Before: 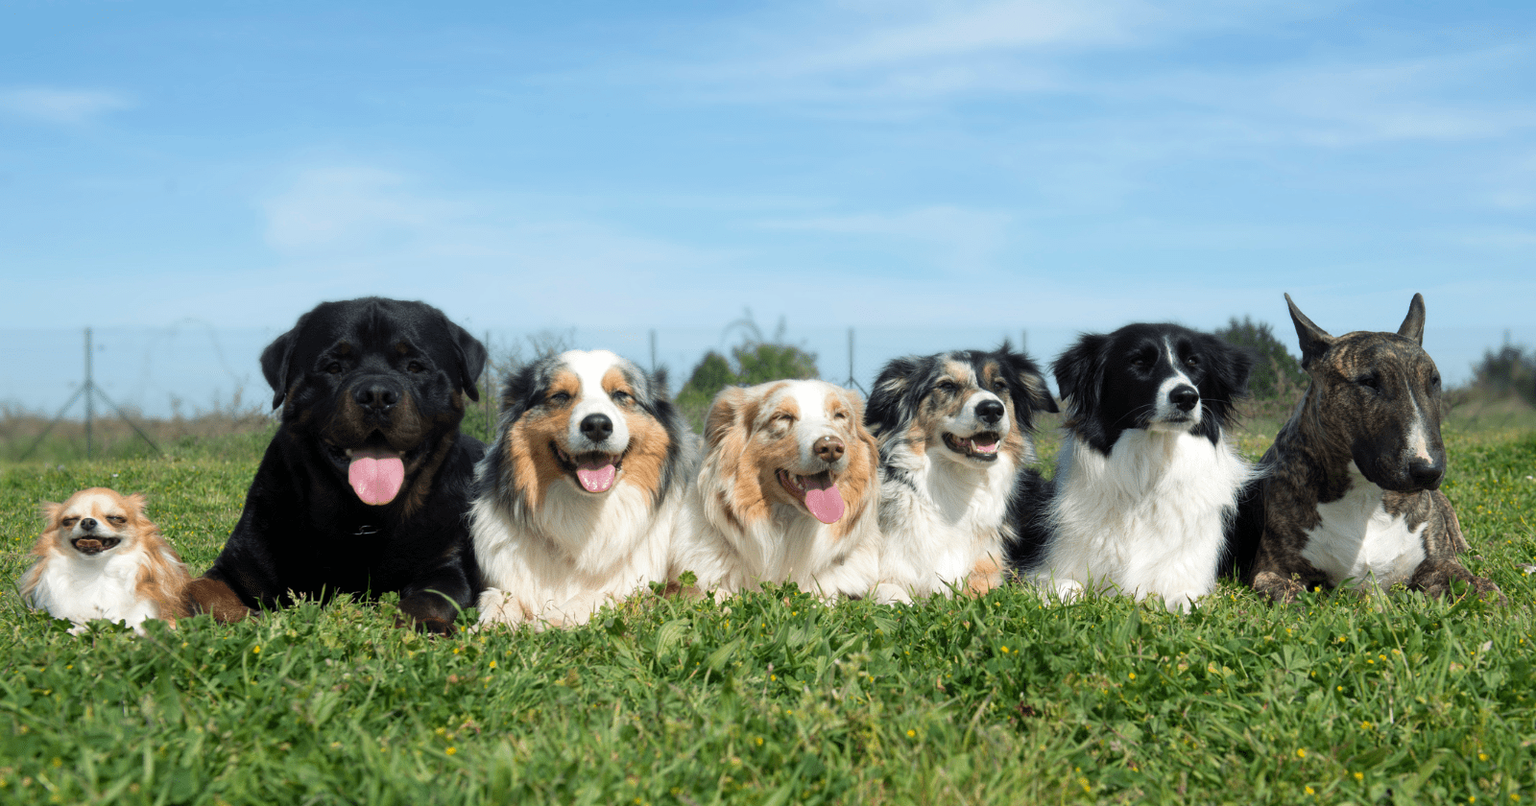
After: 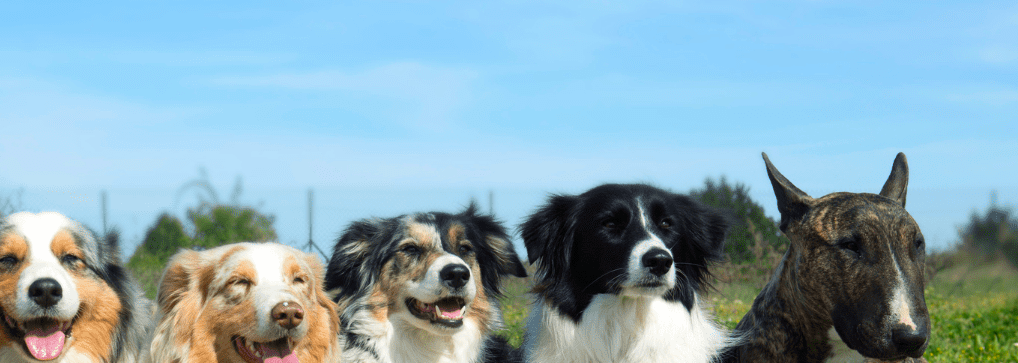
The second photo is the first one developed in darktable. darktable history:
contrast brightness saturation: contrast 0.09, saturation 0.28
crop: left 36.005%, top 18.293%, right 0.31%, bottom 38.444%
